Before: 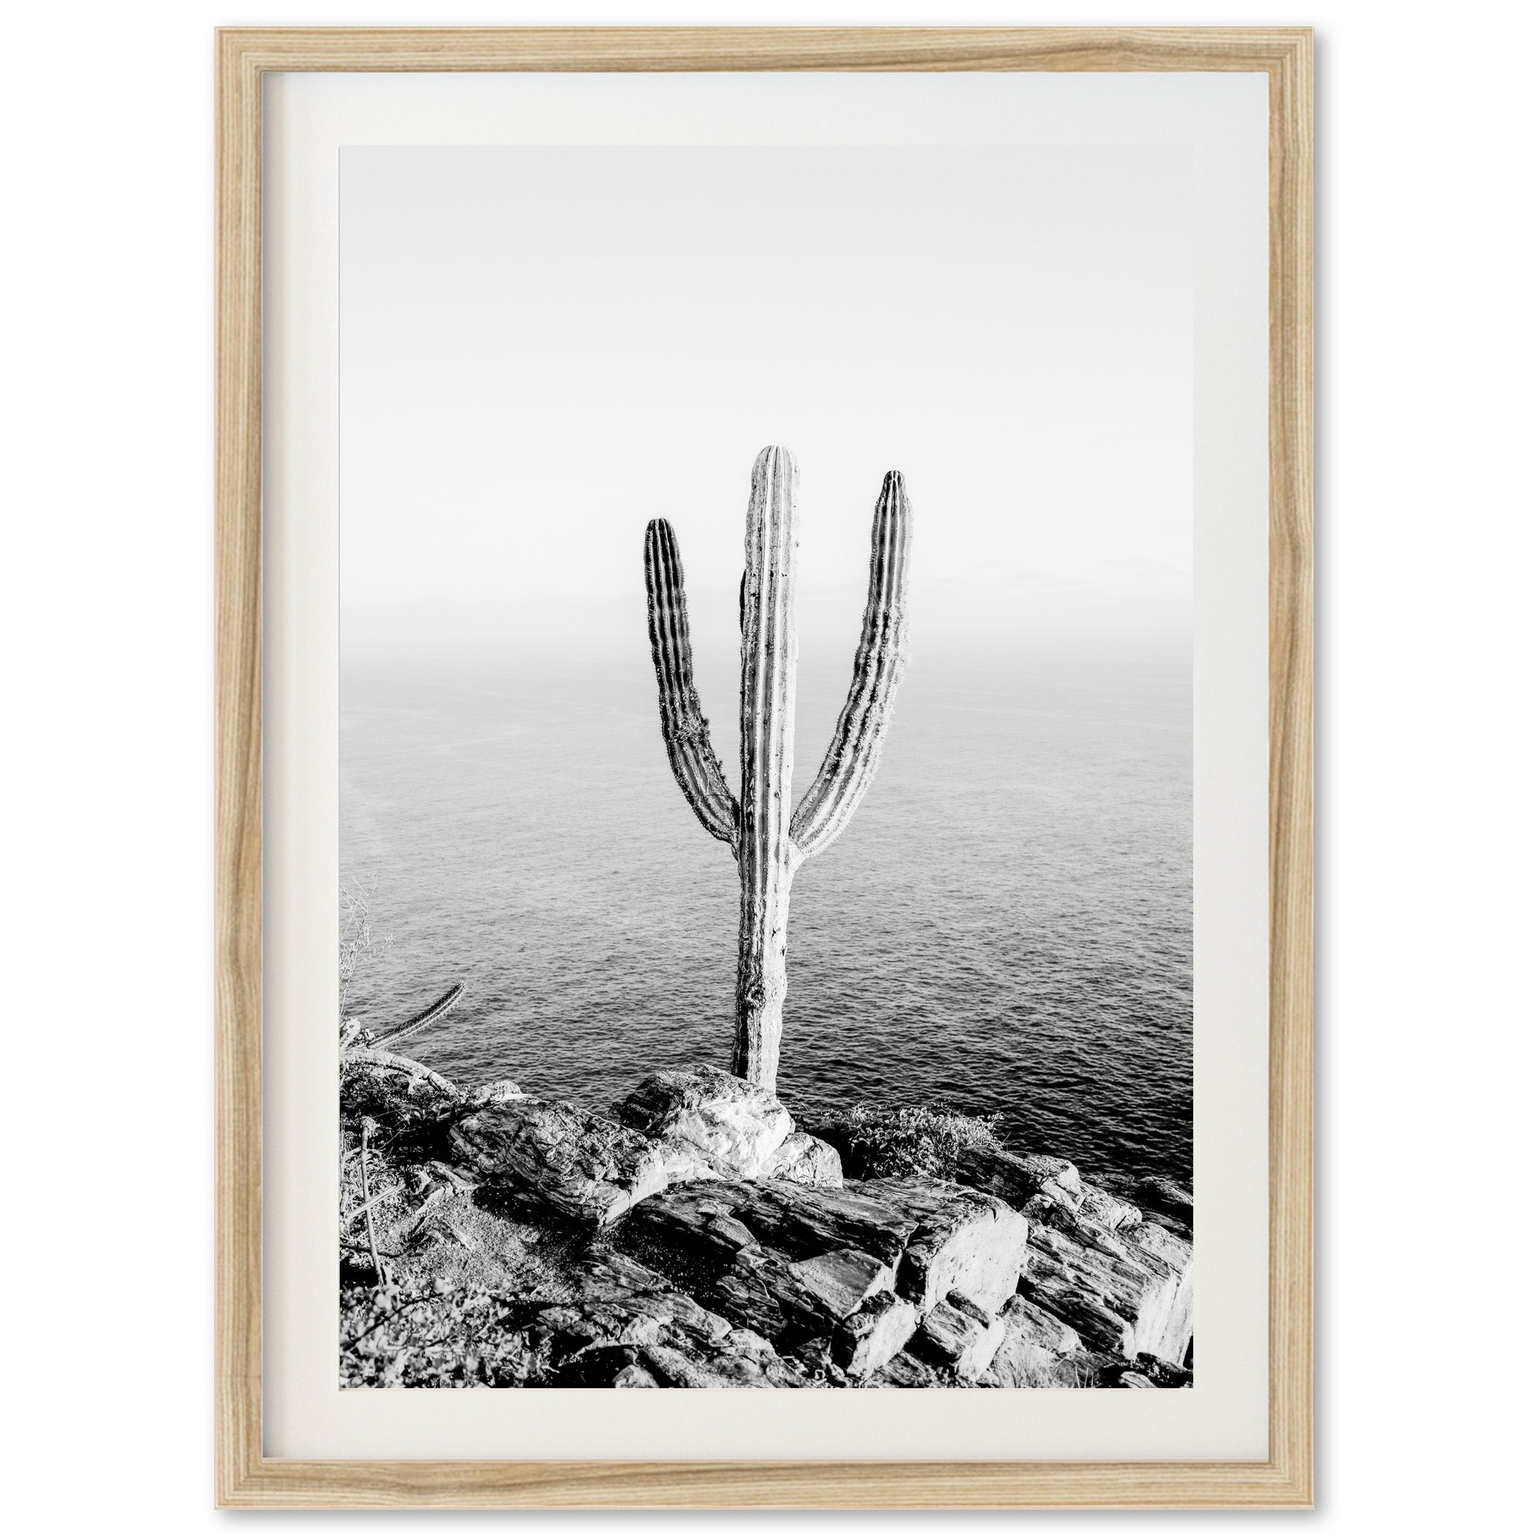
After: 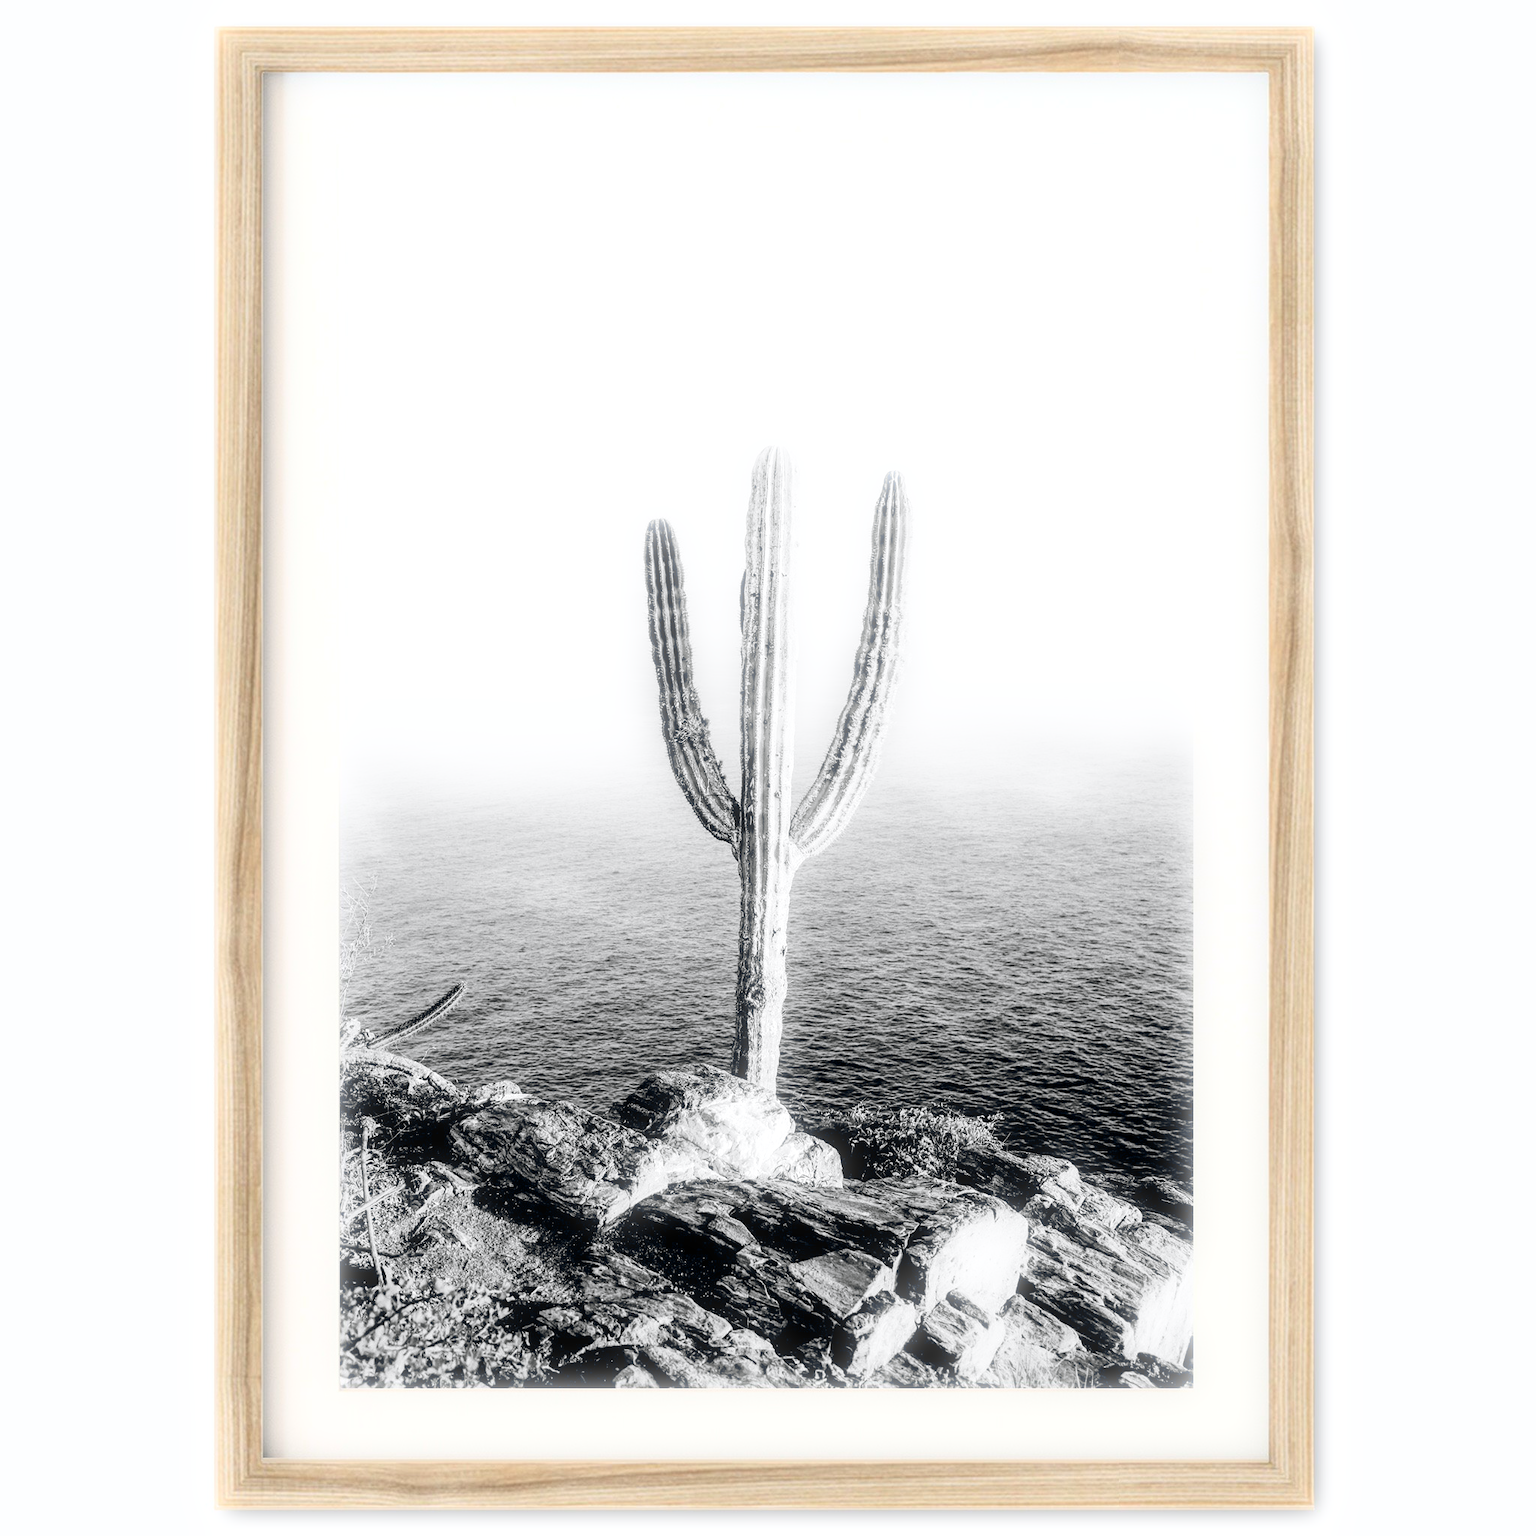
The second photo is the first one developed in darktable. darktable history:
bloom: size 5%, threshold 95%, strength 15%
color balance rgb: shadows lift › chroma 3.88%, shadows lift › hue 88.52°, power › hue 214.65°, global offset › chroma 0.1%, global offset › hue 252.4°, contrast 4.45%
